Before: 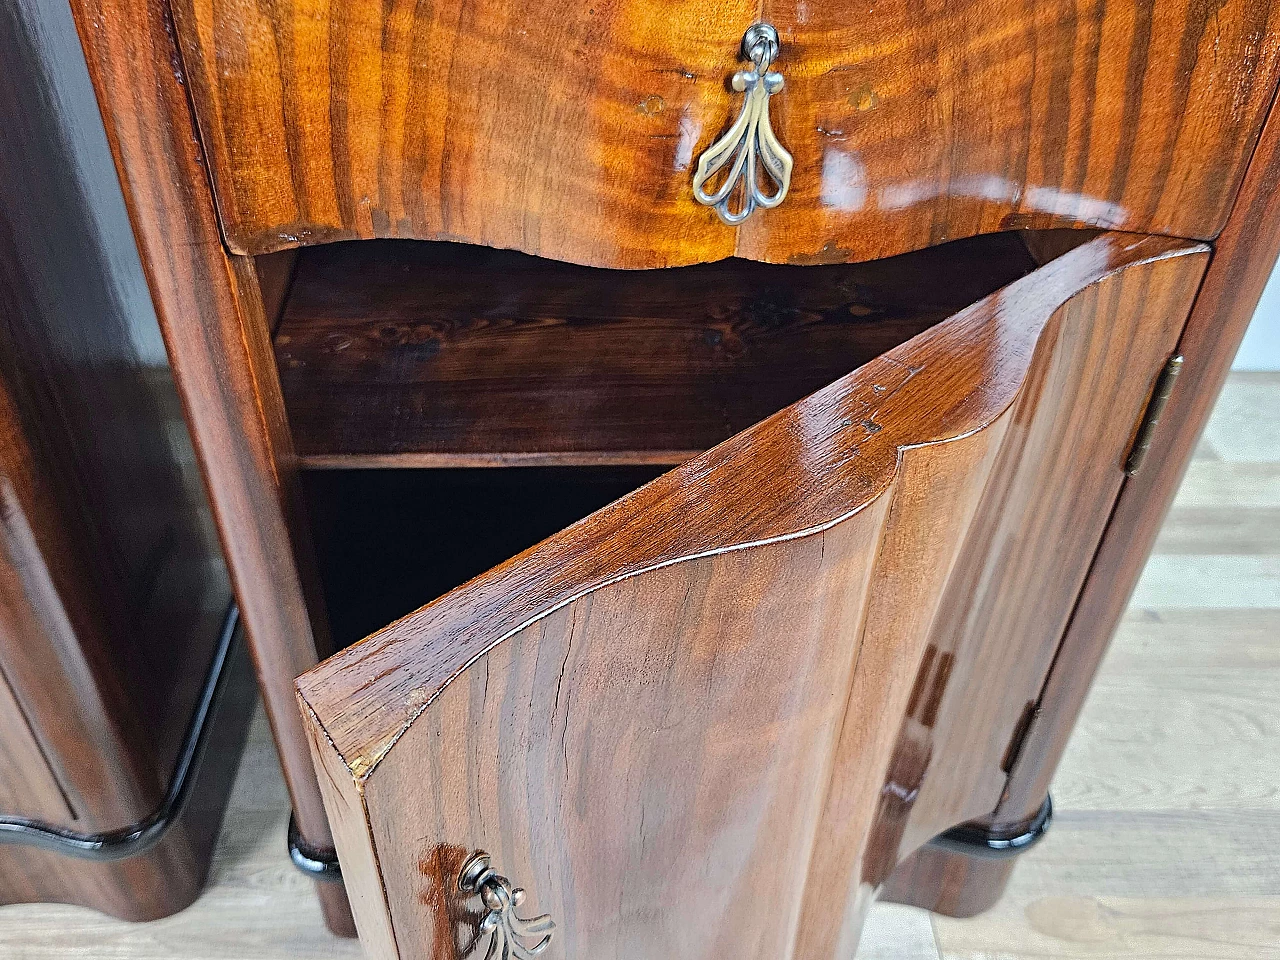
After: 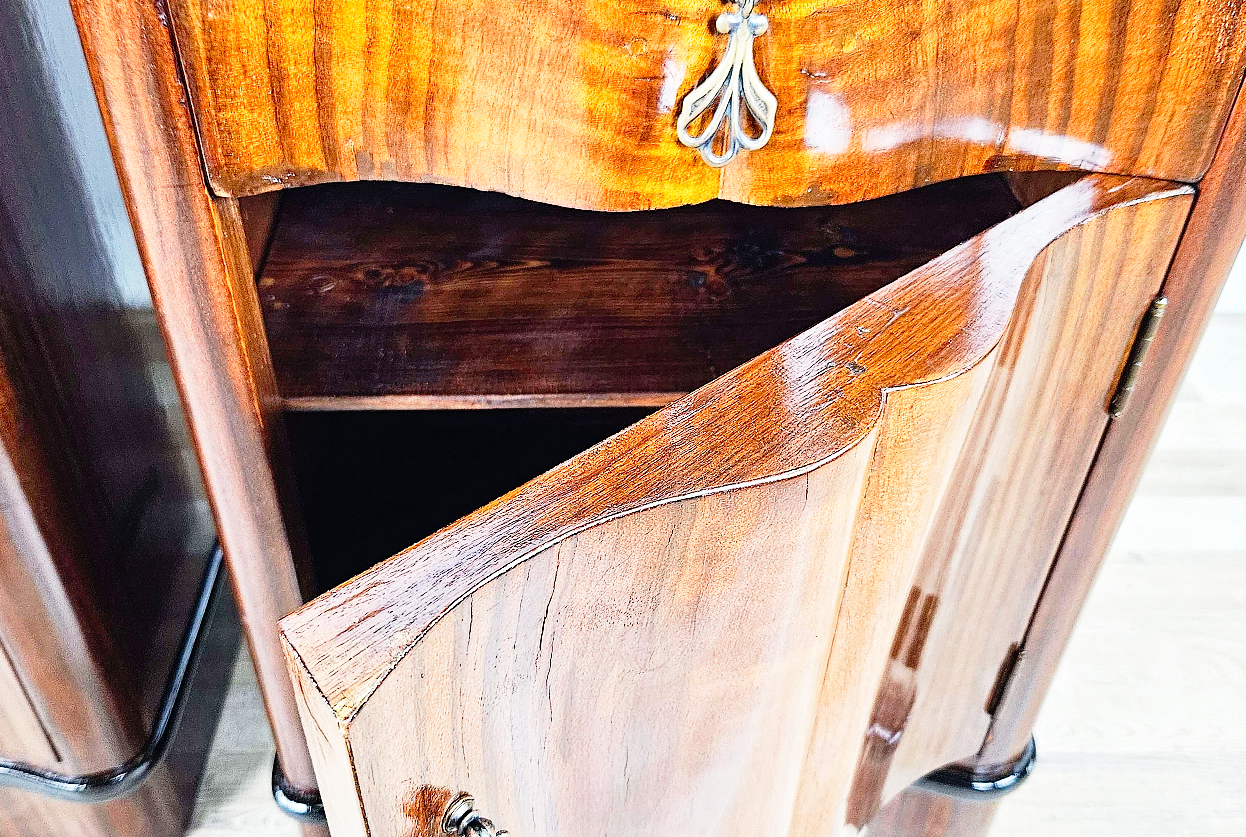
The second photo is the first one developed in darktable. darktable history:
base curve: curves: ch0 [(0, 0) (0.012, 0.01) (0.073, 0.168) (0.31, 0.711) (0.645, 0.957) (1, 1)], preserve colors none
crop: left 1.28%, top 6.099%, right 1.35%, bottom 6.713%
